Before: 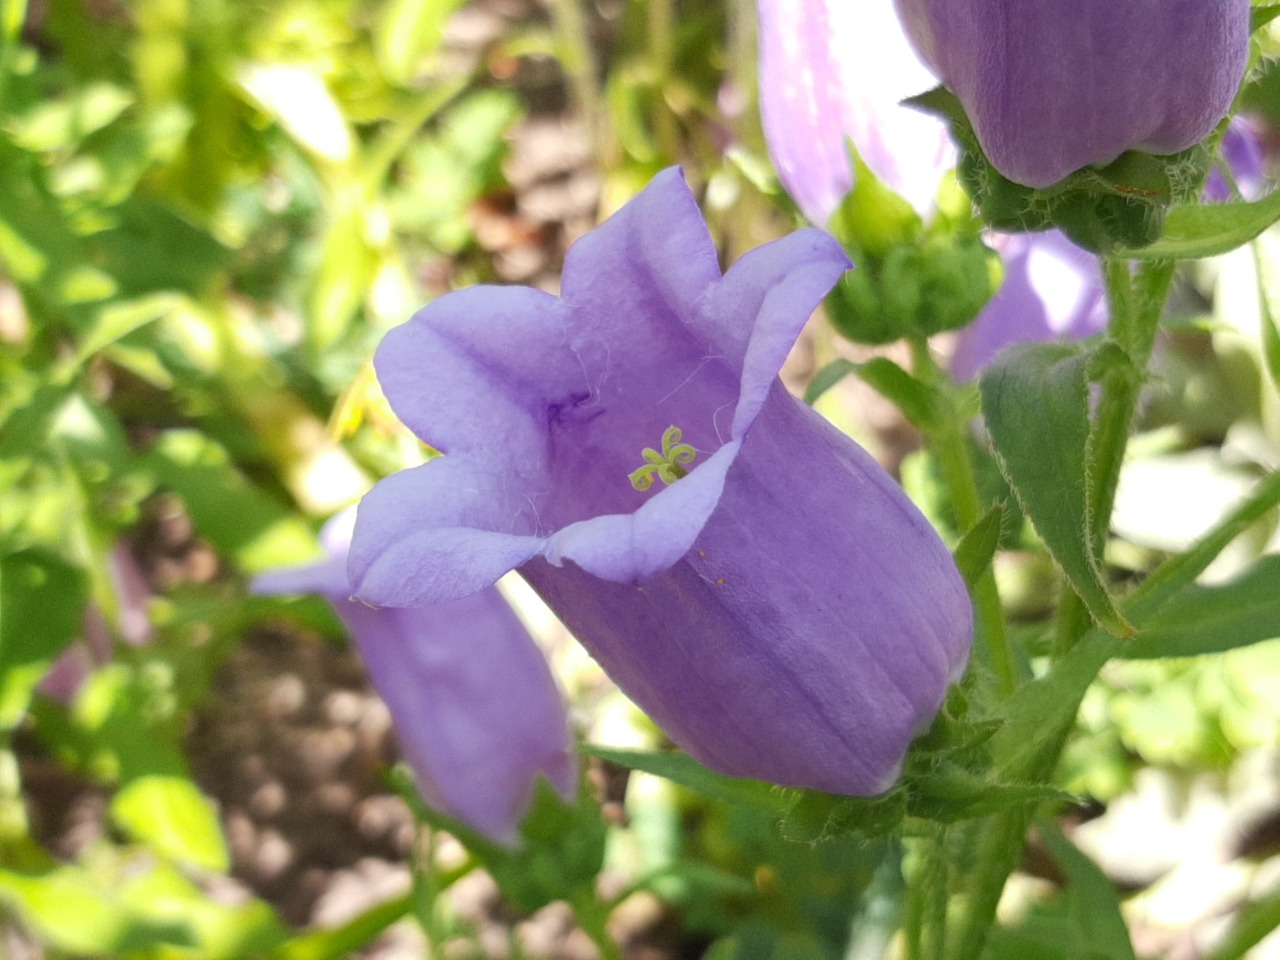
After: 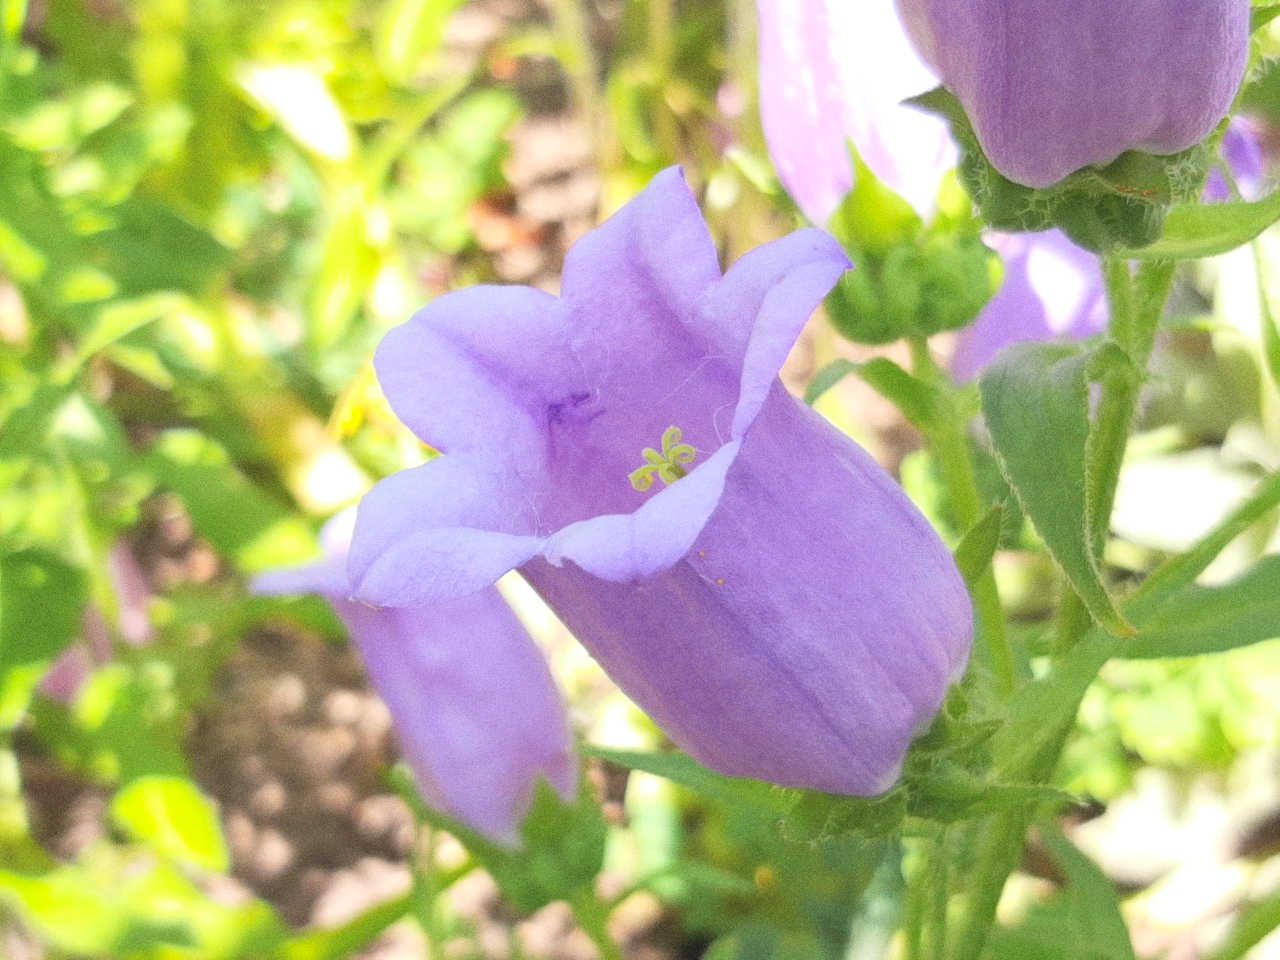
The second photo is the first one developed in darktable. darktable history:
grain: coarseness 0.09 ISO
contrast brightness saturation: contrast 0.1, brightness 0.3, saturation 0.14
